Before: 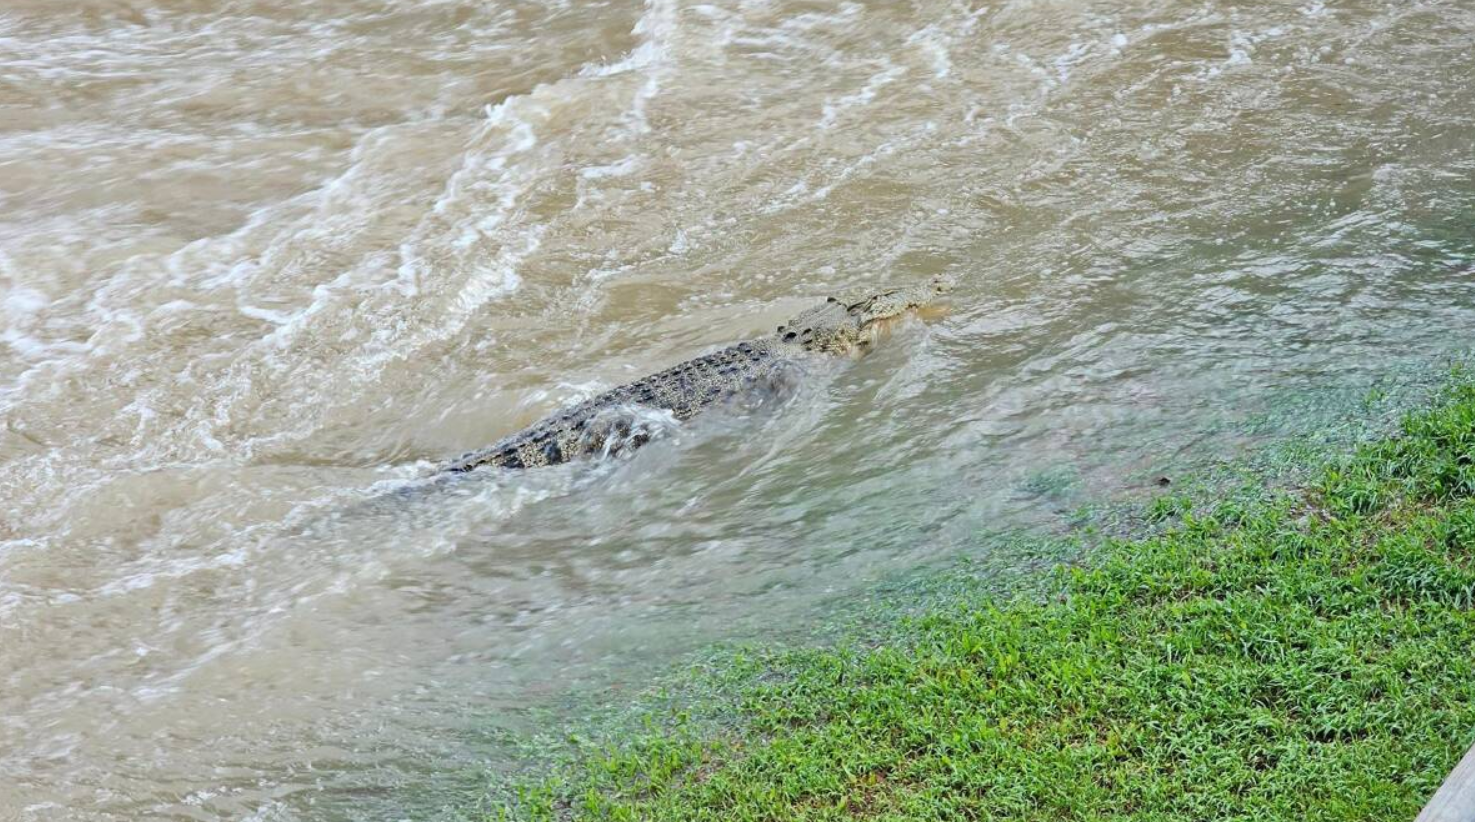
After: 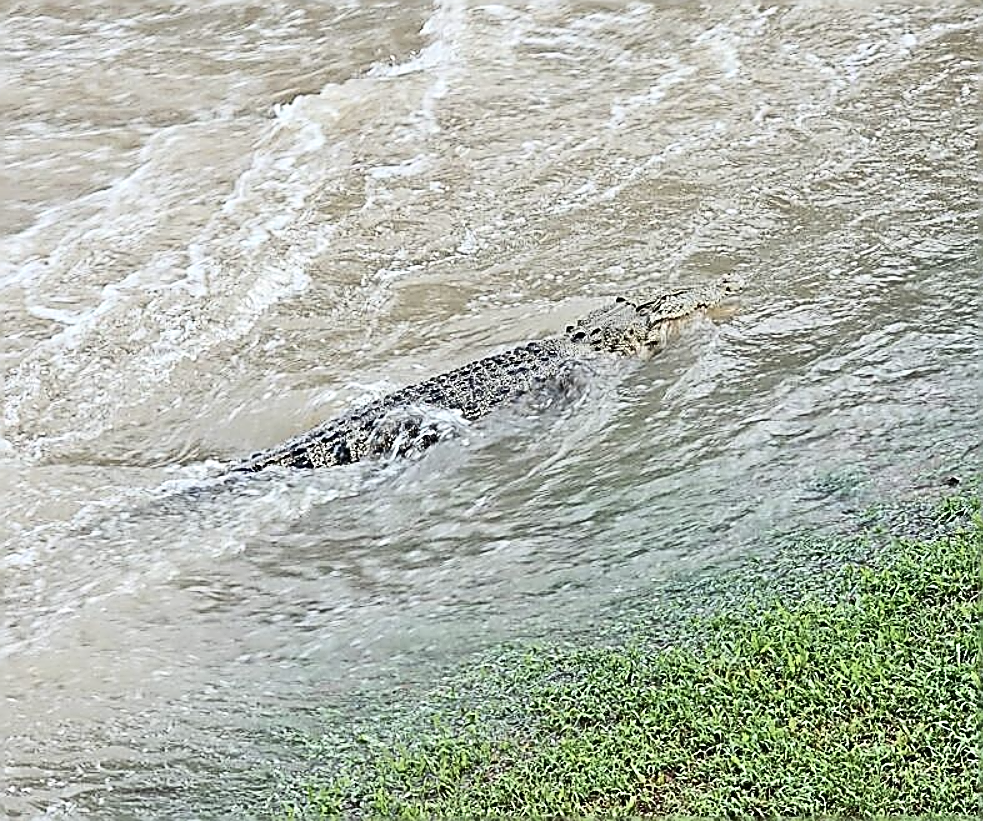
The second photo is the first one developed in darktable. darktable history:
contrast brightness saturation: contrast 0.25, saturation -0.31
sharpen: amount 2
crop and rotate: left 14.385%, right 18.948%
